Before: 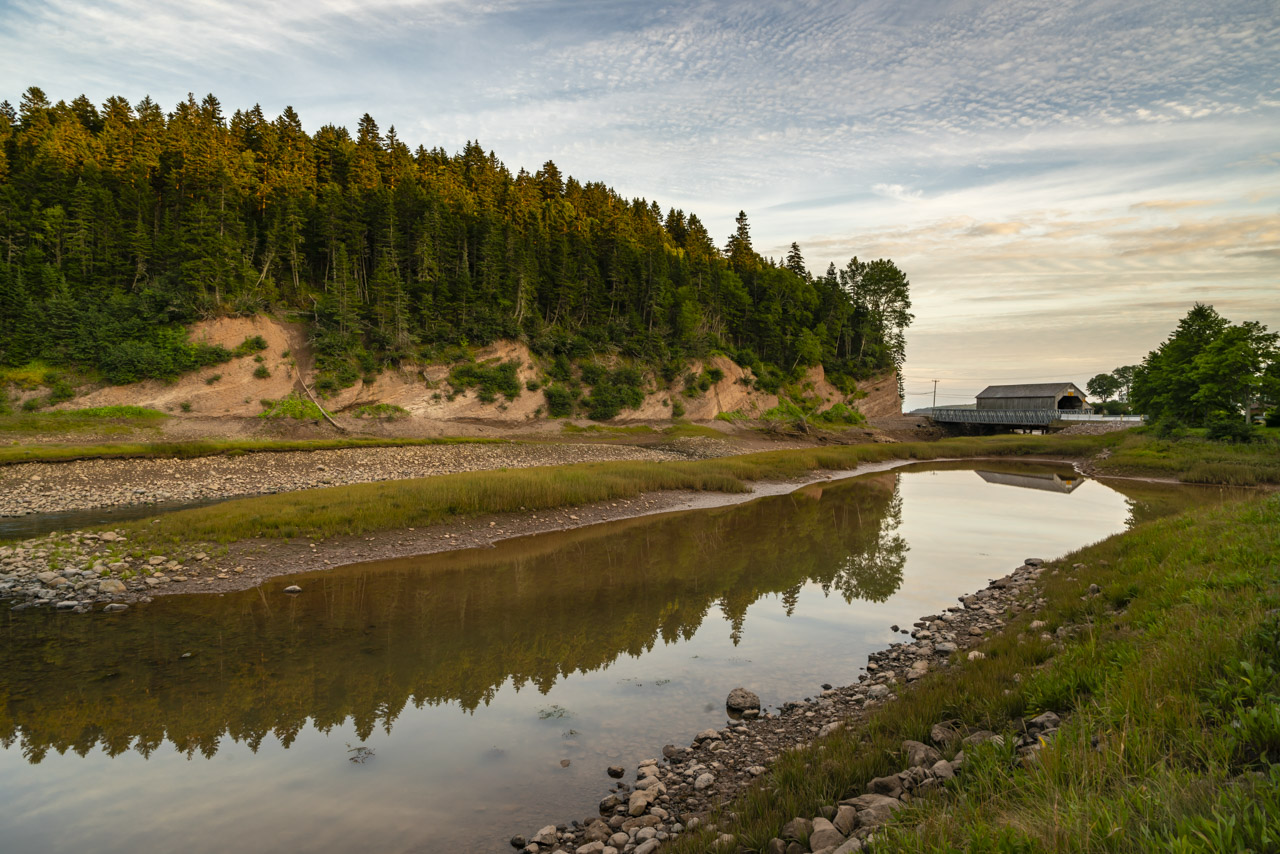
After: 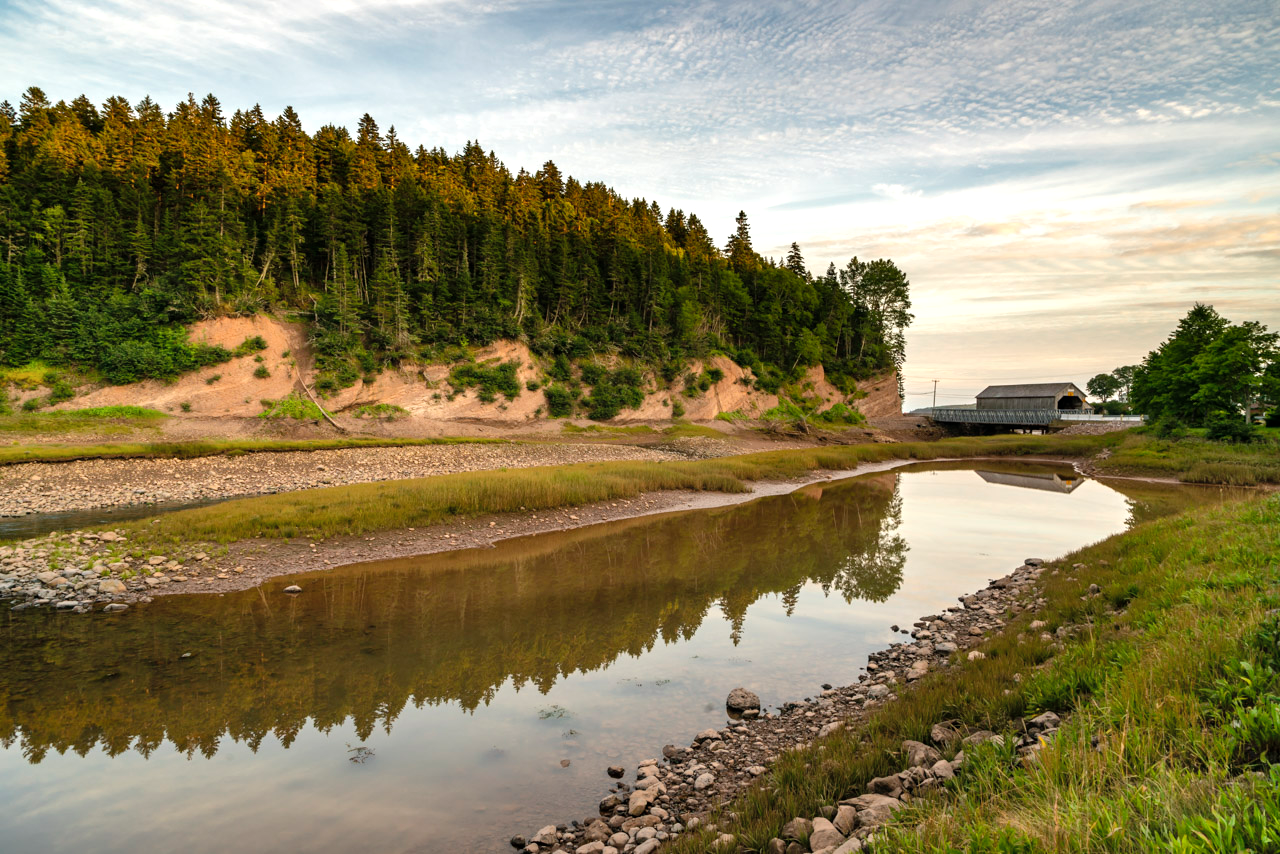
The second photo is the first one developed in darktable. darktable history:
shadows and highlights: radius 113.65, shadows 51.34, white point adjustment 9.09, highlights -3.77, soften with gaussian
